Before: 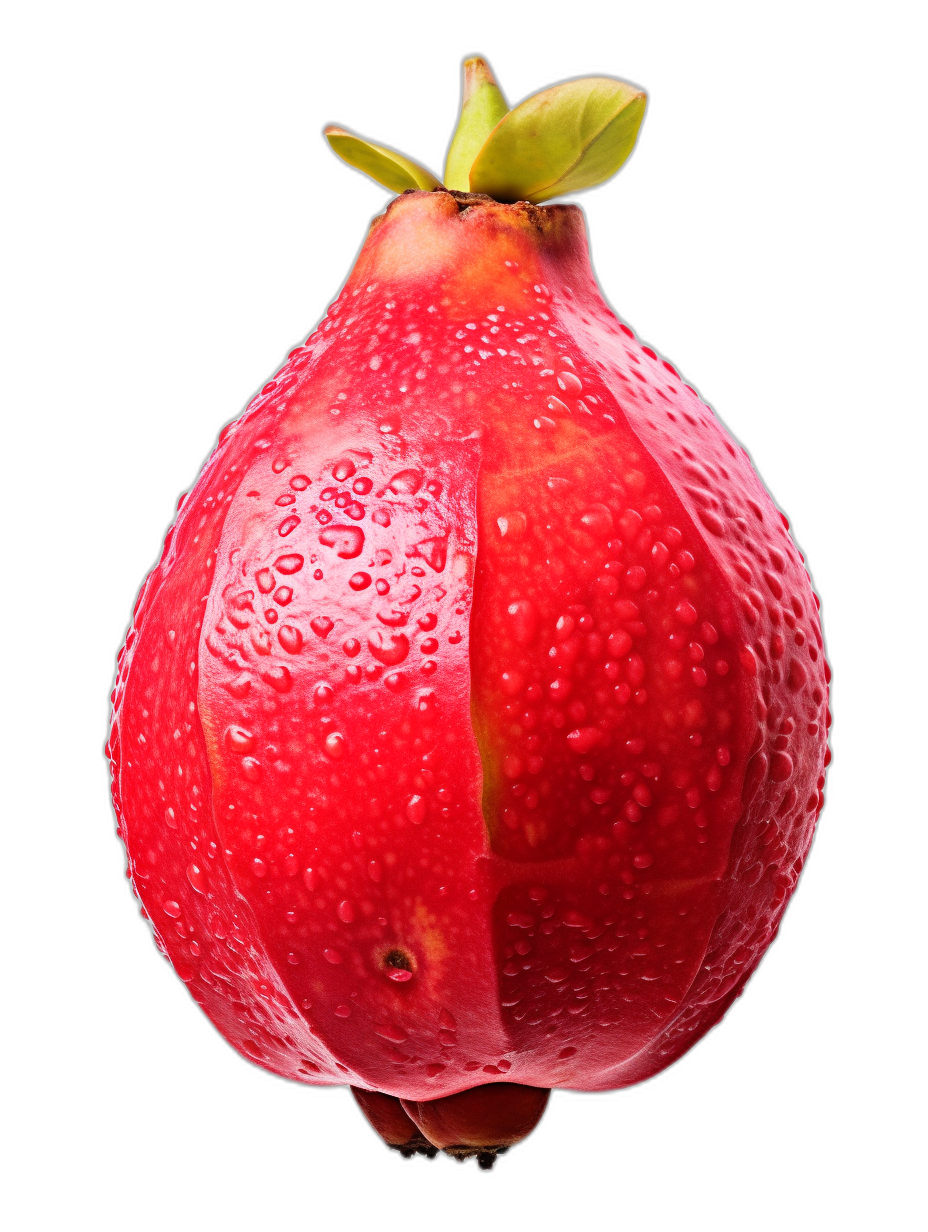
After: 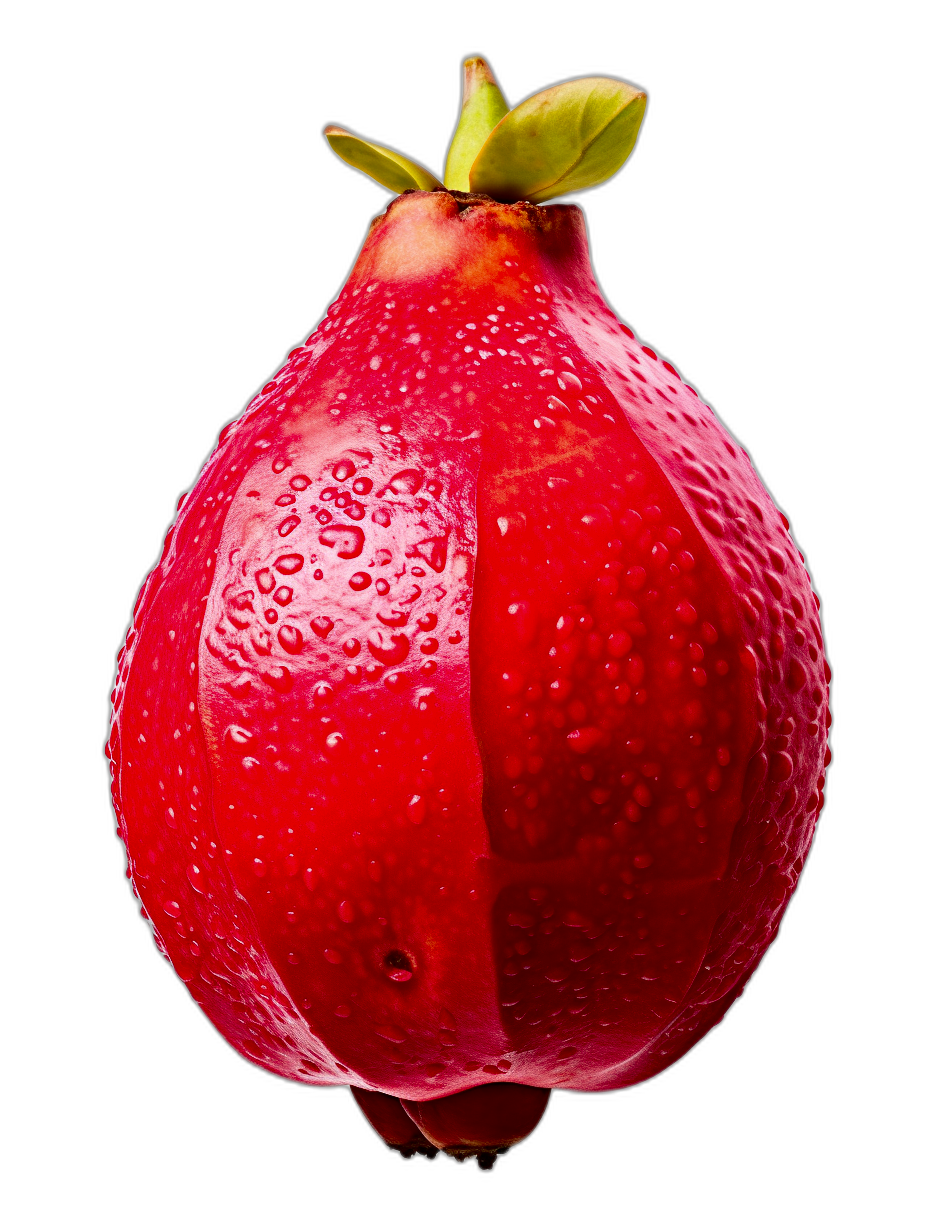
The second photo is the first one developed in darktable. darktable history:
contrast brightness saturation: contrast 0.127, brightness -0.23, saturation 0.146
